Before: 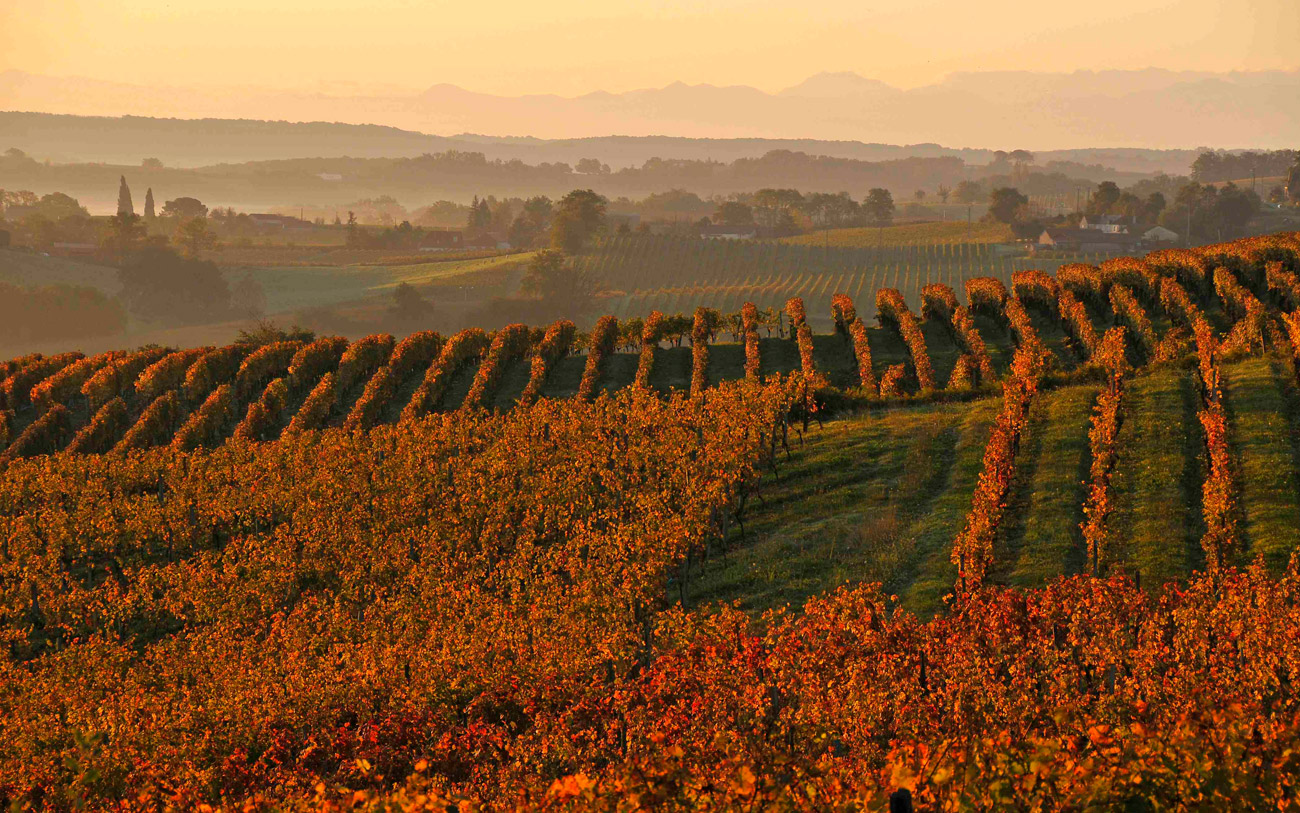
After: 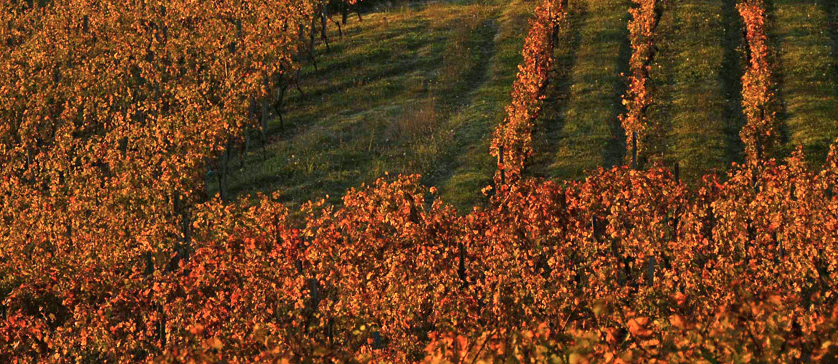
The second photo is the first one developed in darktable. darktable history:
contrast brightness saturation: contrast 0.11, saturation -0.17
white balance: red 0.954, blue 1.079
crop and rotate: left 35.509%, top 50.238%, bottom 4.934%
exposure: black level correction 0, exposure 0.5 EV, compensate highlight preservation false
